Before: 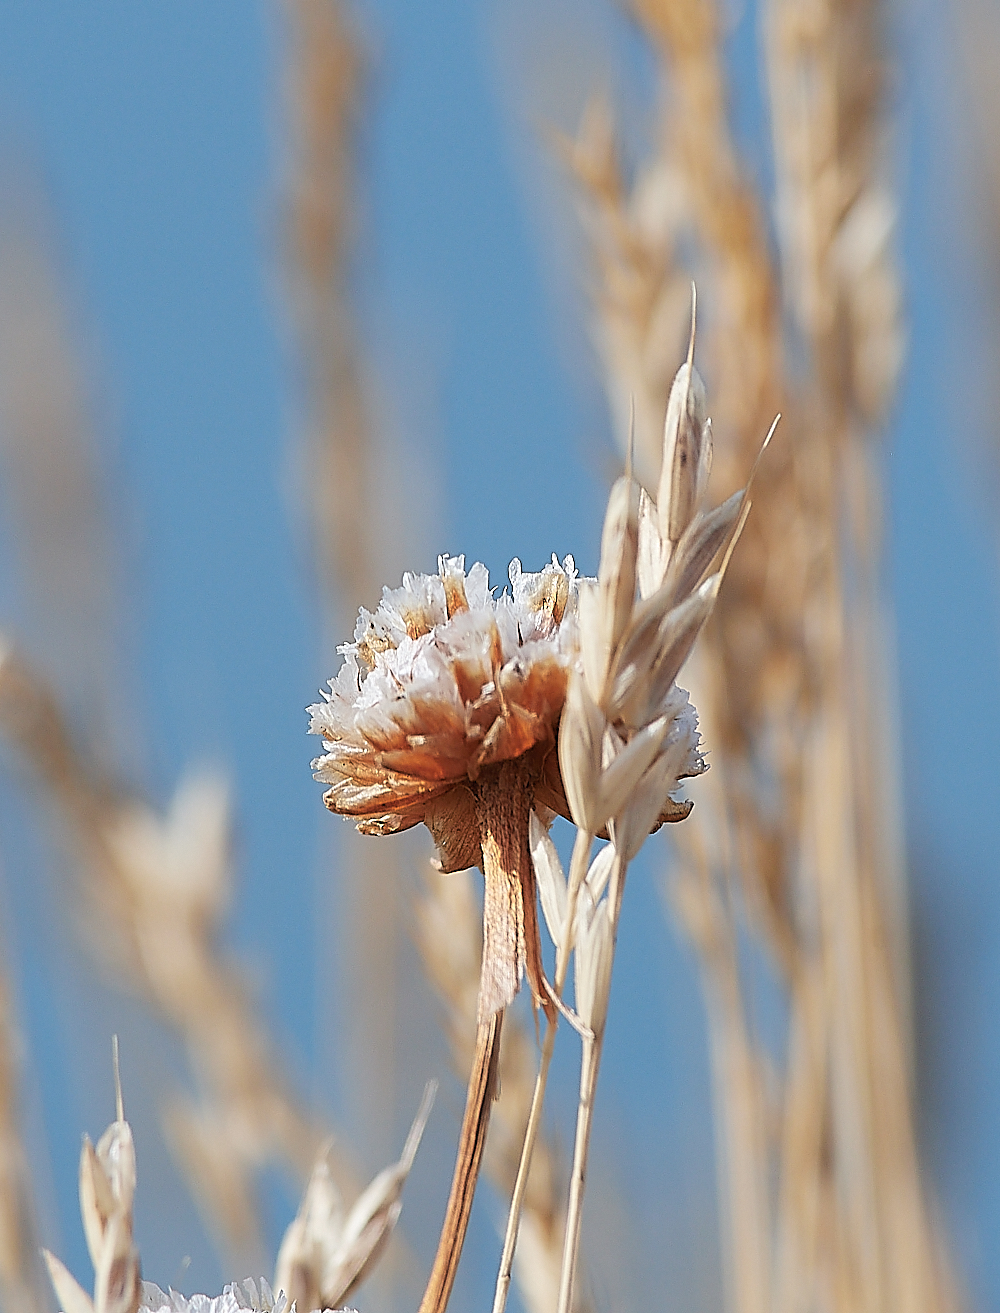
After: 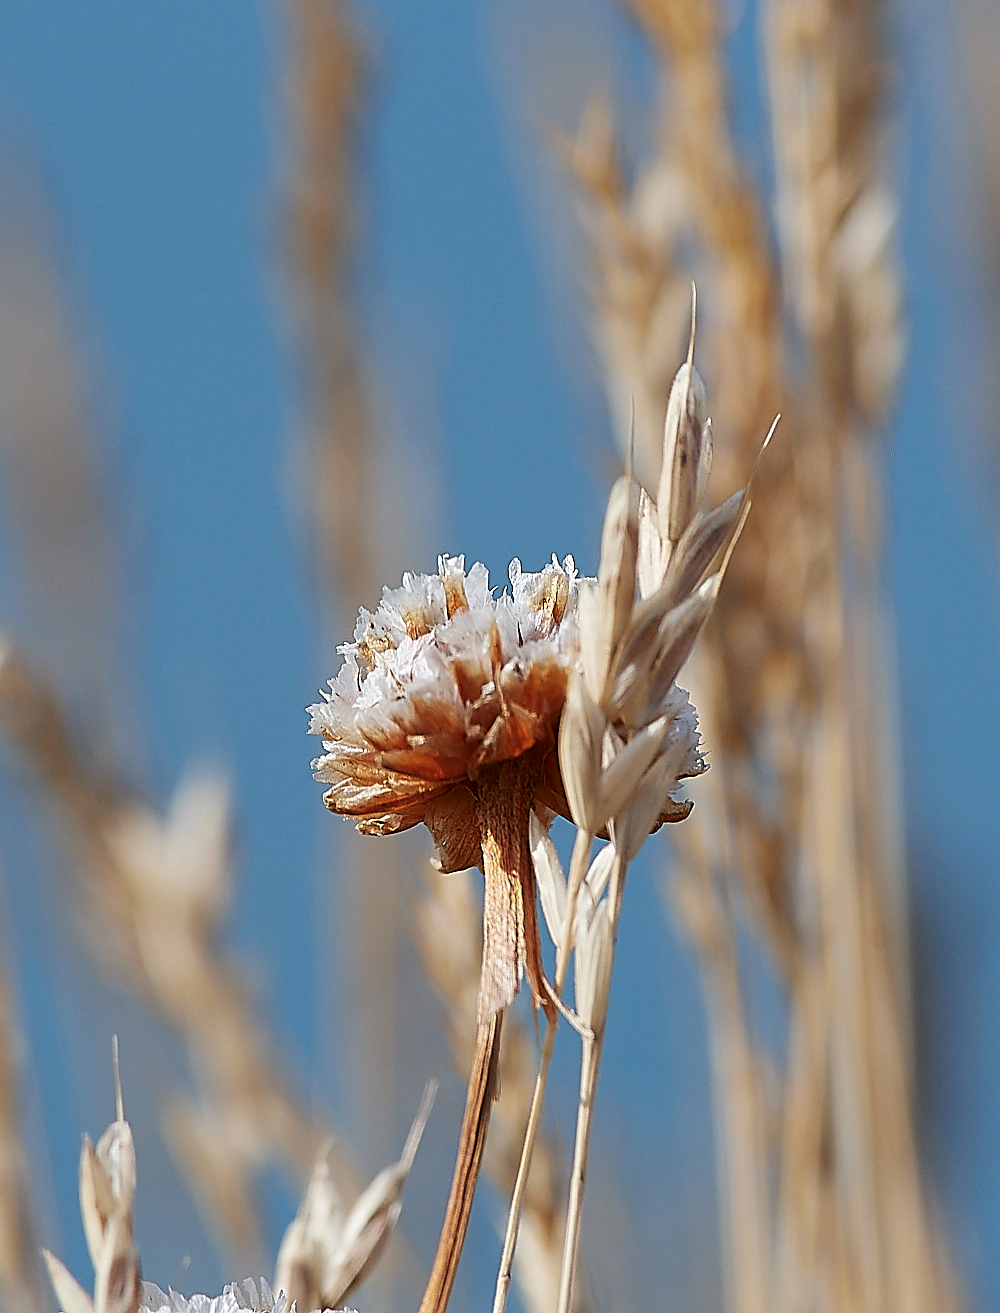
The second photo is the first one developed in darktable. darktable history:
contrast brightness saturation: contrast 0.067, brightness -0.13, saturation 0.046
